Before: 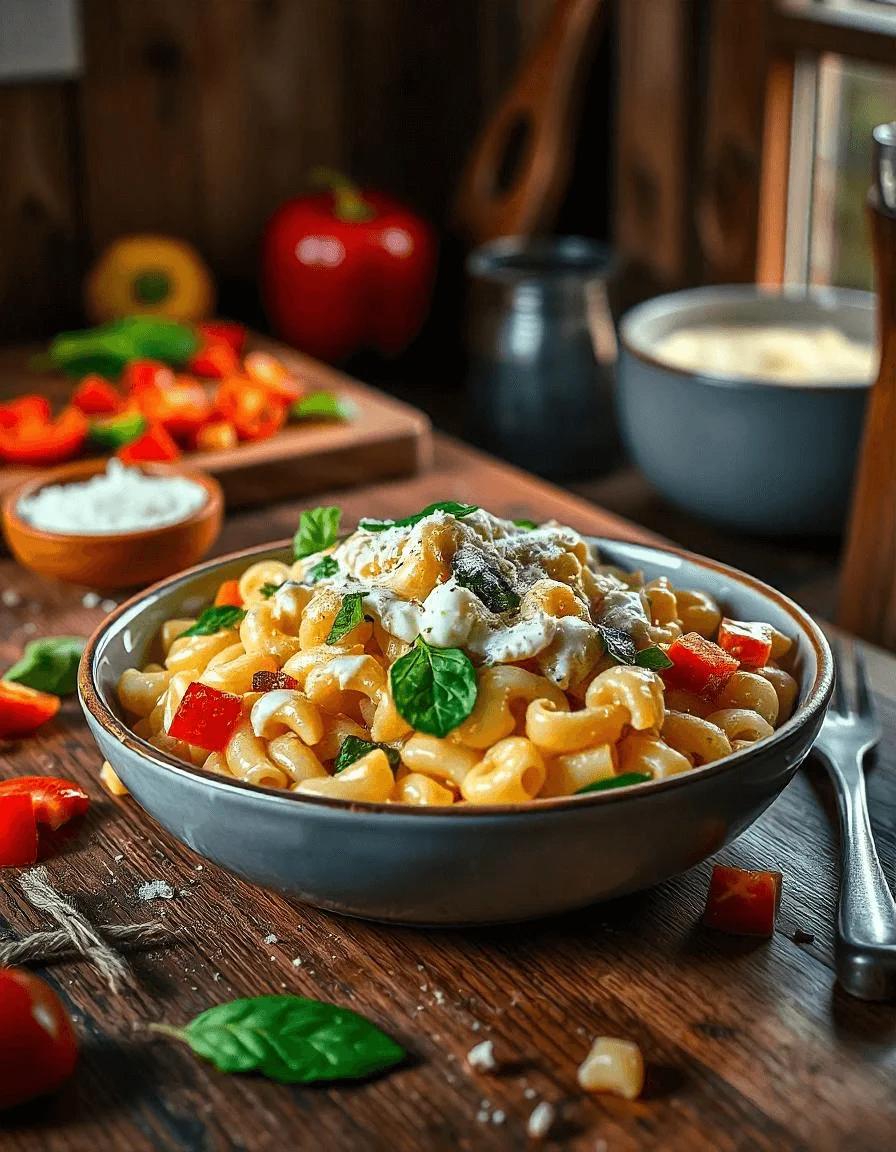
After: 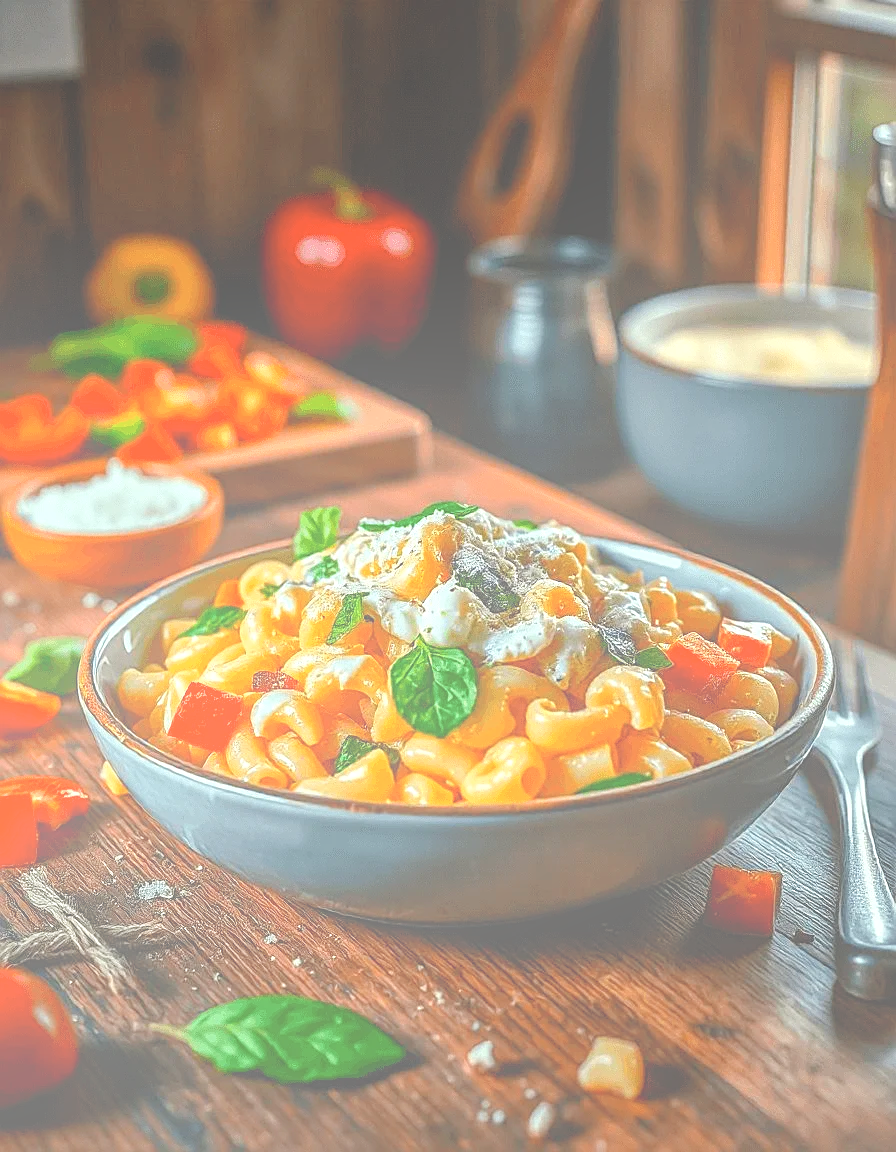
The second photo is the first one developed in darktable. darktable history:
contrast equalizer: octaves 7, y [[0.6 ×6], [0.55 ×6], [0 ×6], [0 ×6], [0 ×6]], mix 0.15
bloom: size 70%, threshold 25%, strength 70%
sharpen: on, module defaults
local contrast: on, module defaults
